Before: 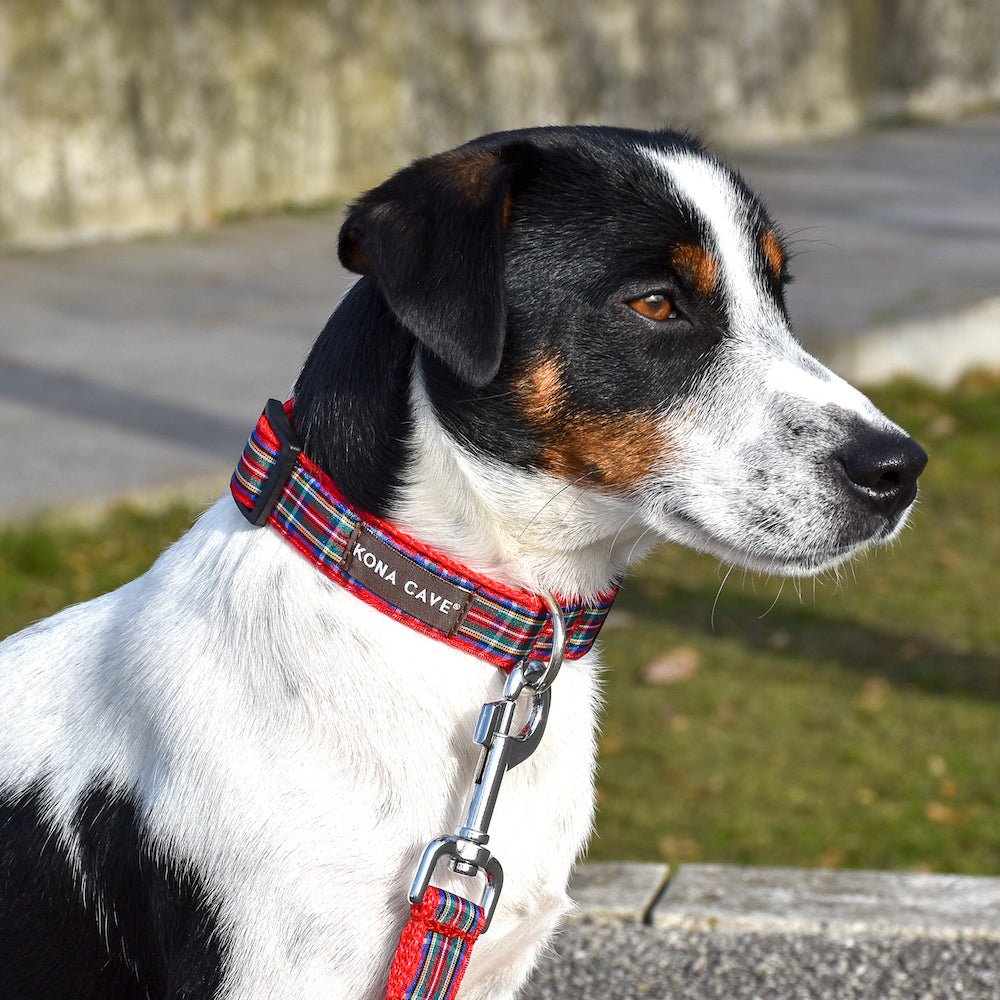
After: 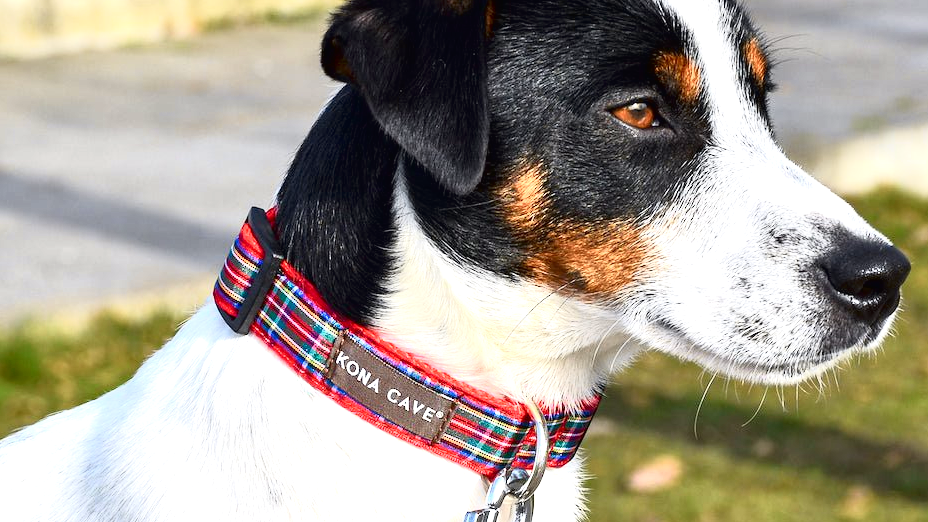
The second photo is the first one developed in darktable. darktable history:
exposure: exposure 0.556 EV, compensate highlight preservation false
tone curve: curves: ch0 [(0, 0.013) (0.054, 0.018) (0.205, 0.191) (0.289, 0.292) (0.39, 0.424) (0.493, 0.551) (0.647, 0.752) (0.778, 0.895) (1, 0.998)]; ch1 [(0, 0) (0.385, 0.343) (0.439, 0.415) (0.494, 0.495) (0.501, 0.501) (0.51, 0.509) (0.54, 0.546) (0.586, 0.606) (0.66, 0.701) (0.783, 0.804) (1, 1)]; ch2 [(0, 0) (0.32, 0.281) (0.403, 0.399) (0.441, 0.428) (0.47, 0.469) (0.498, 0.496) (0.524, 0.538) (0.566, 0.579) (0.633, 0.665) (0.7, 0.711) (1, 1)], color space Lab, independent channels, preserve colors none
crop: left 1.744%, top 19.225%, right 5.069%, bottom 28.357%
